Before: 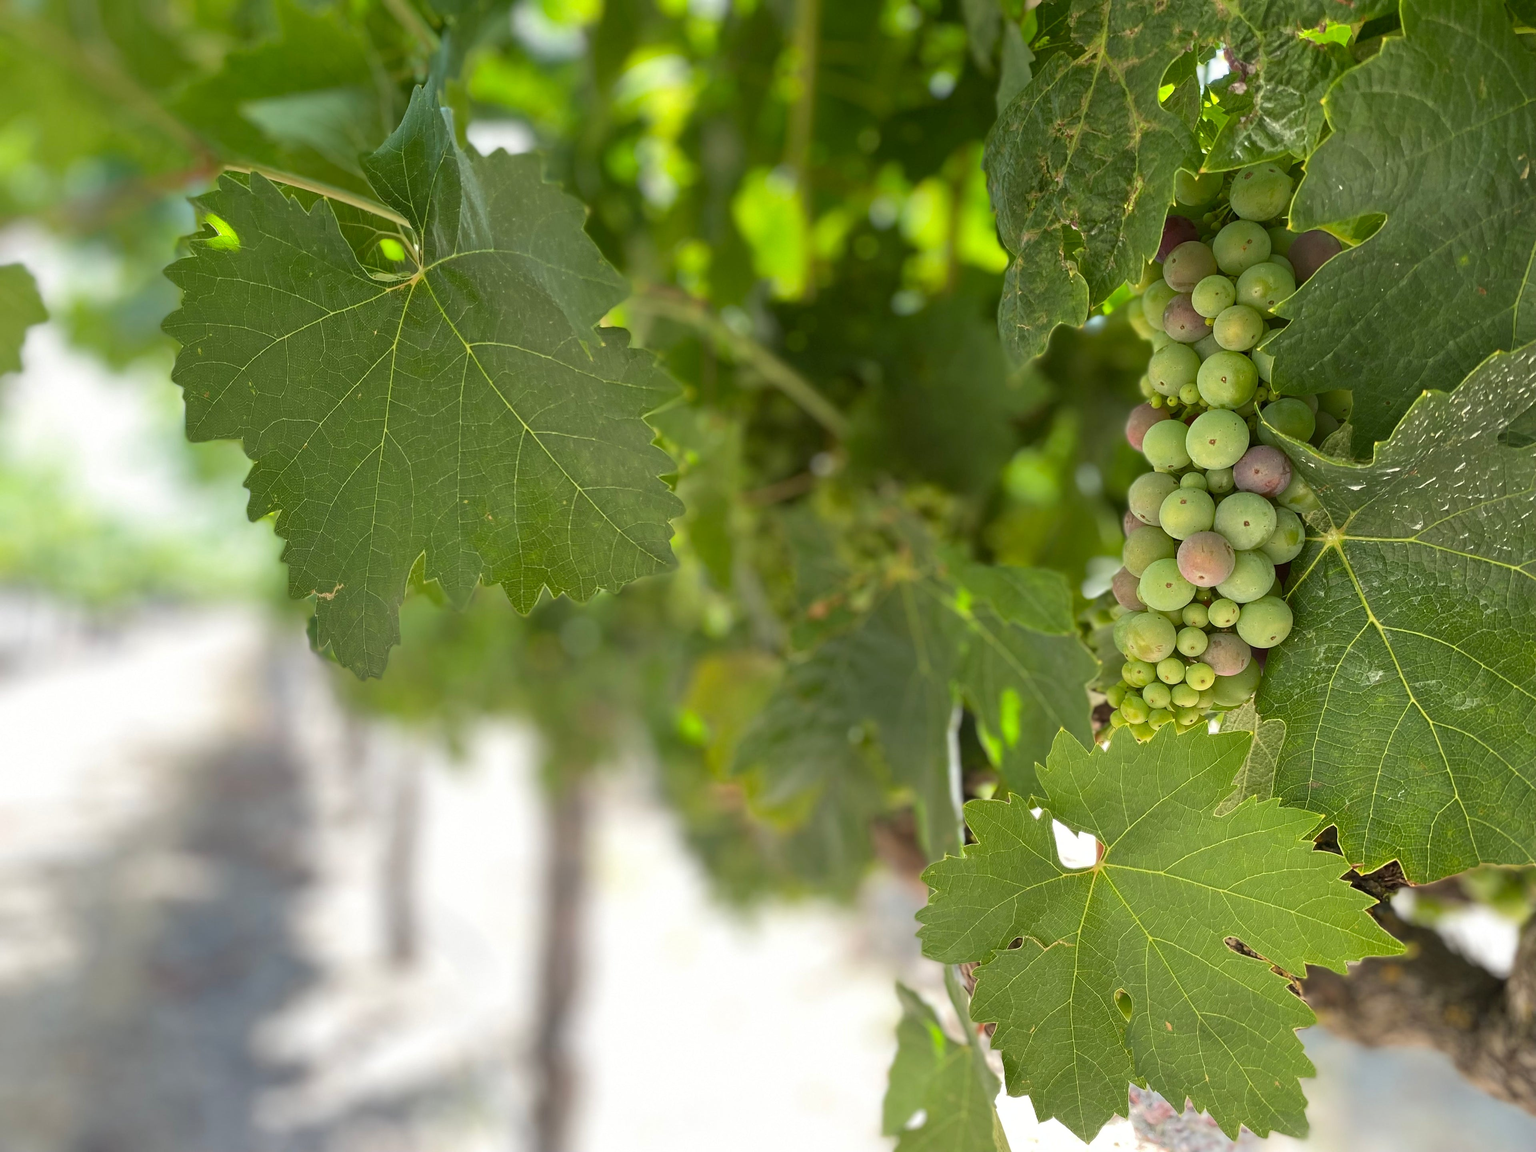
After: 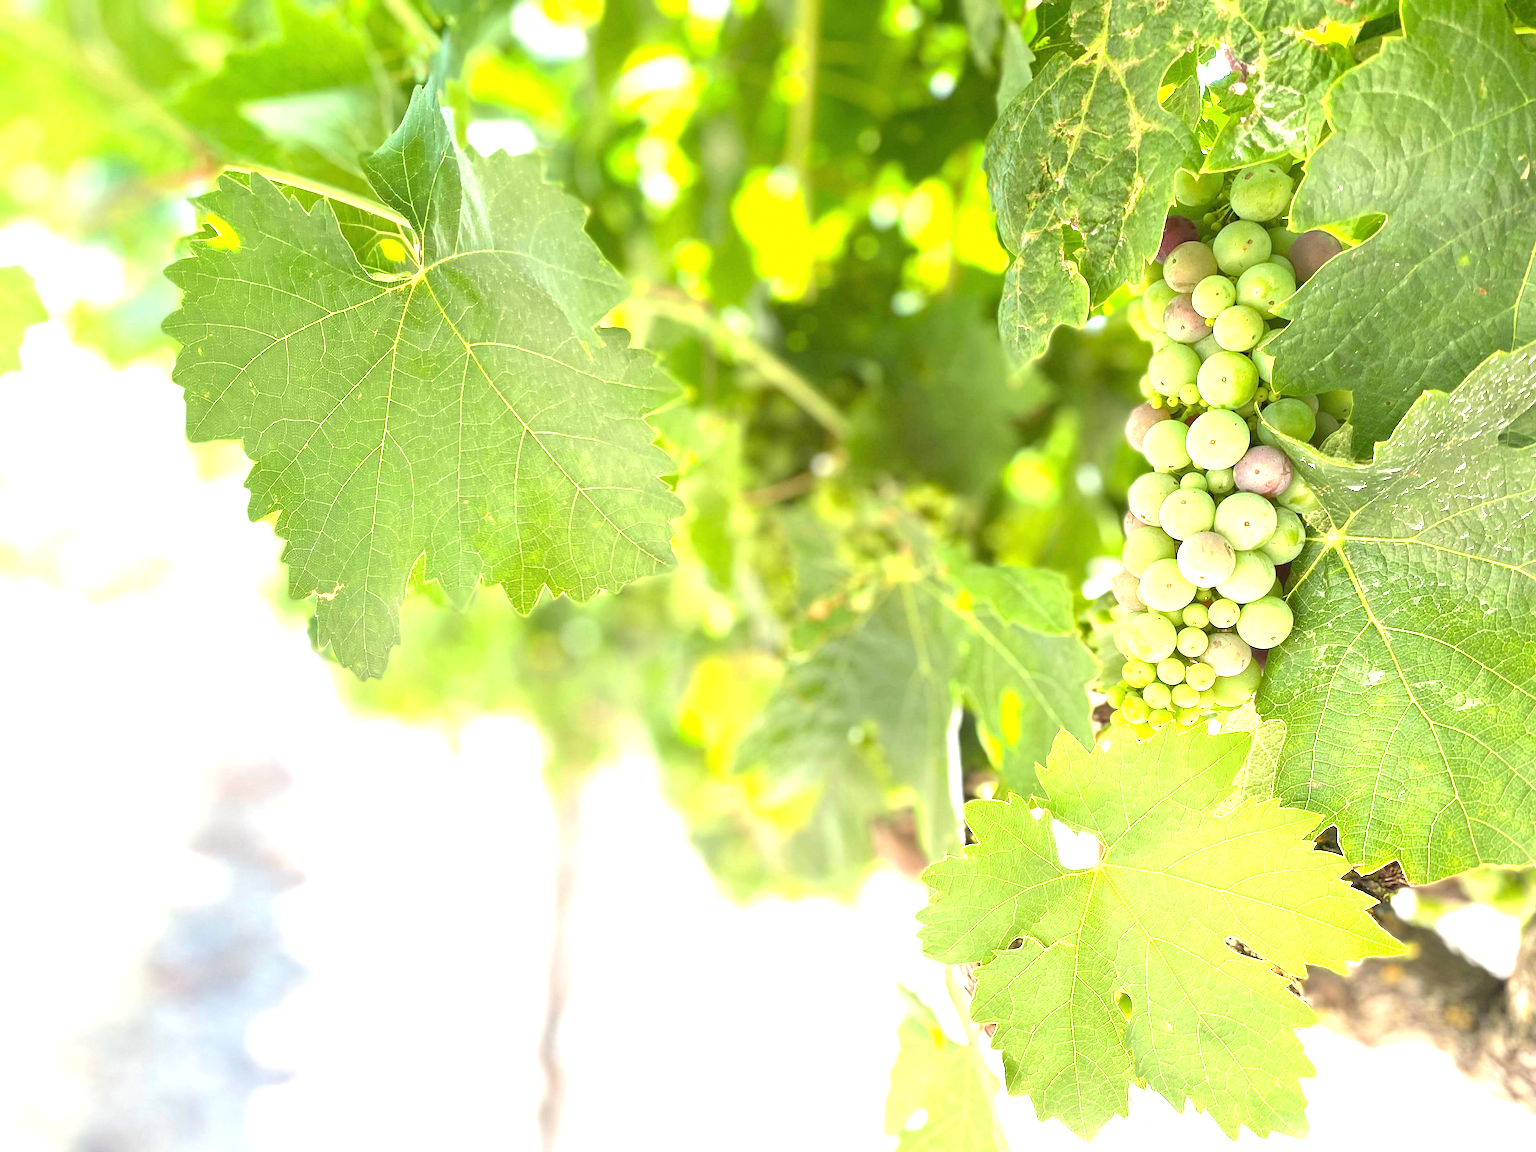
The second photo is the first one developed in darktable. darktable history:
exposure: black level correction 0, exposure 2.135 EV, compensate highlight preservation false
